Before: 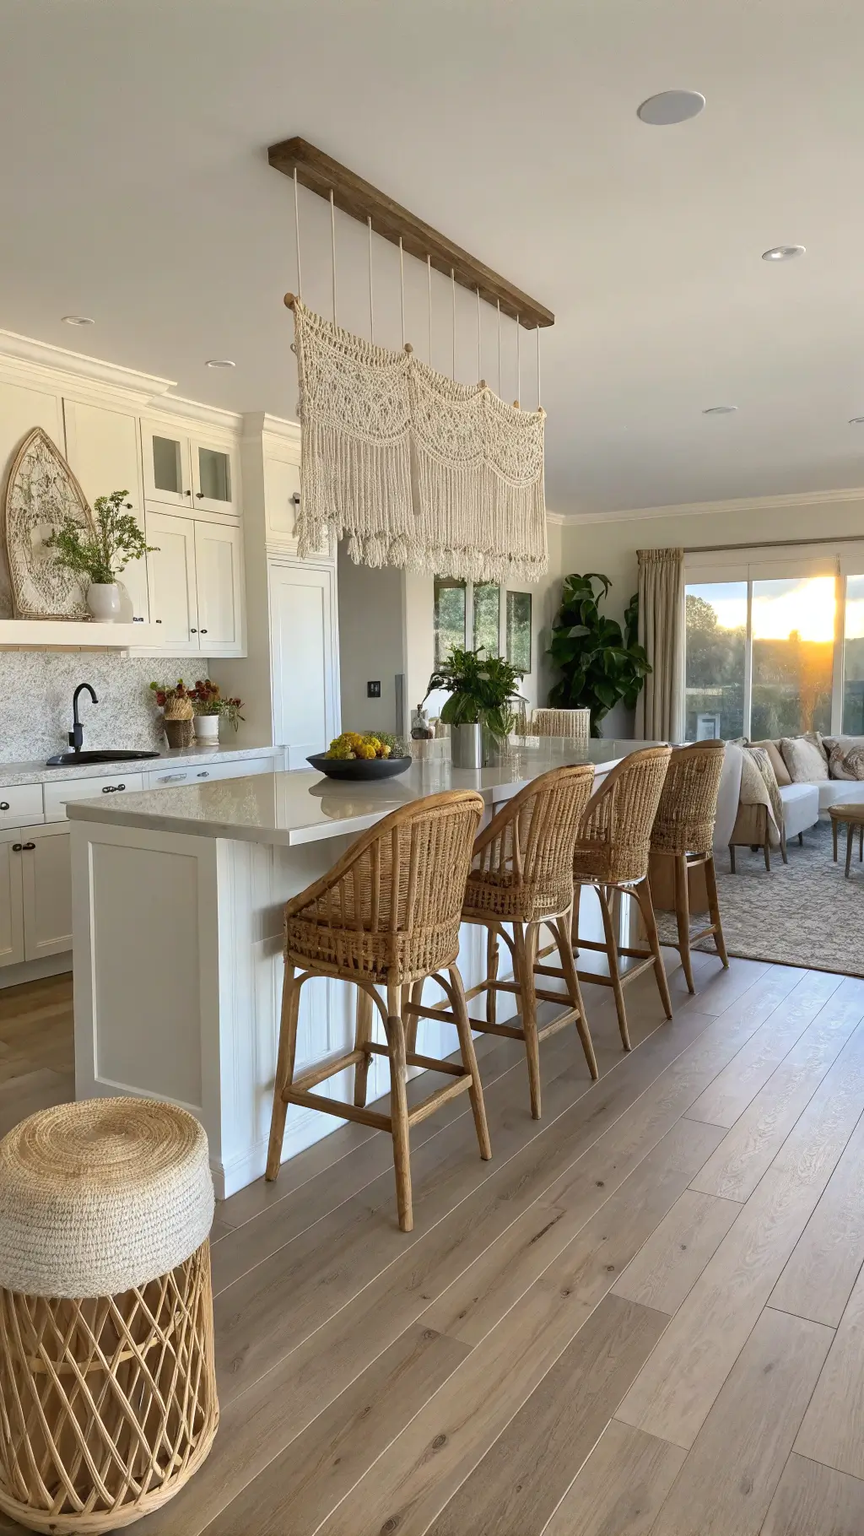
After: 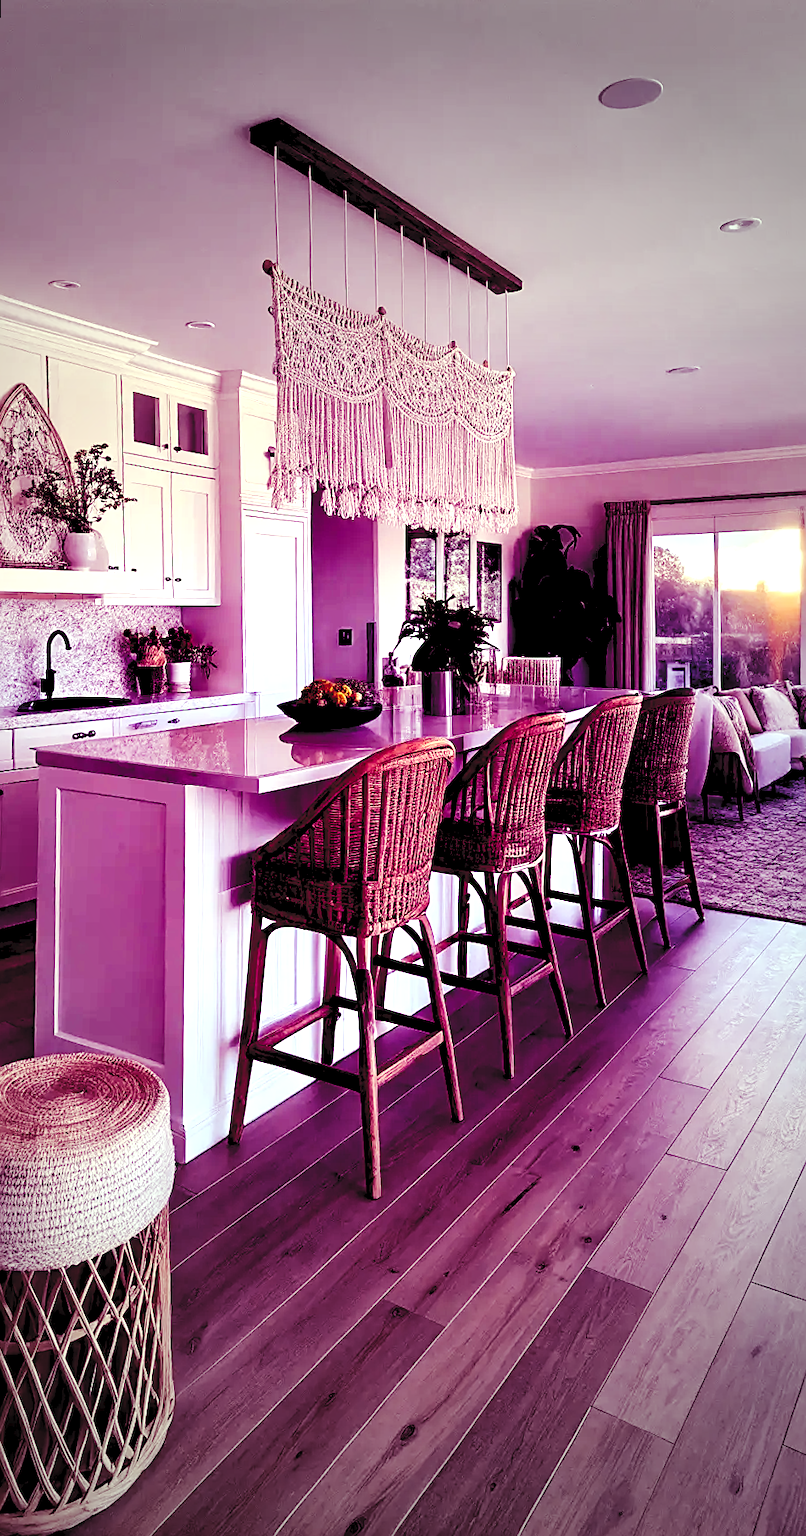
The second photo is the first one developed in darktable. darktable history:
rgb levels: levels [[0.034, 0.472, 0.904], [0, 0.5, 1], [0, 0.5, 1]]
rotate and perspective: rotation 0.215°, lens shift (vertical) -0.139, crop left 0.069, crop right 0.939, crop top 0.002, crop bottom 0.996
color balance: mode lift, gamma, gain (sRGB), lift [1, 1, 0.101, 1]
local contrast: mode bilateral grid, contrast 20, coarseness 50, detail 120%, midtone range 0.2
tone curve: curves: ch0 [(0, 0) (0.003, 0.065) (0.011, 0.072) (0.025, 0.09) (0.044, 0.104) (0.069, 0.116) (0.1, 0.127) (0.136, 0.15) (0.177, 0.184) (0.224, 0.223) (0.277, 0.28) (0.335, 0.361) (0.399, 0.443) (0.468, 0.525) (0.543, 0.616) (0.623, 0.713) (0.709, 0.79) (0.801, 0.866) (0.898, 0.933) (1, 1)], preserve colors none
exposure: exposure 0.6 EV, compensate highlight preservation false
sharpen: on, module defaults
vignetting: fall-off start 33.76%, fall-off radius 64.94%, brightness -0.575, center (-0.12, -0.002), width/height ratio 0.959
